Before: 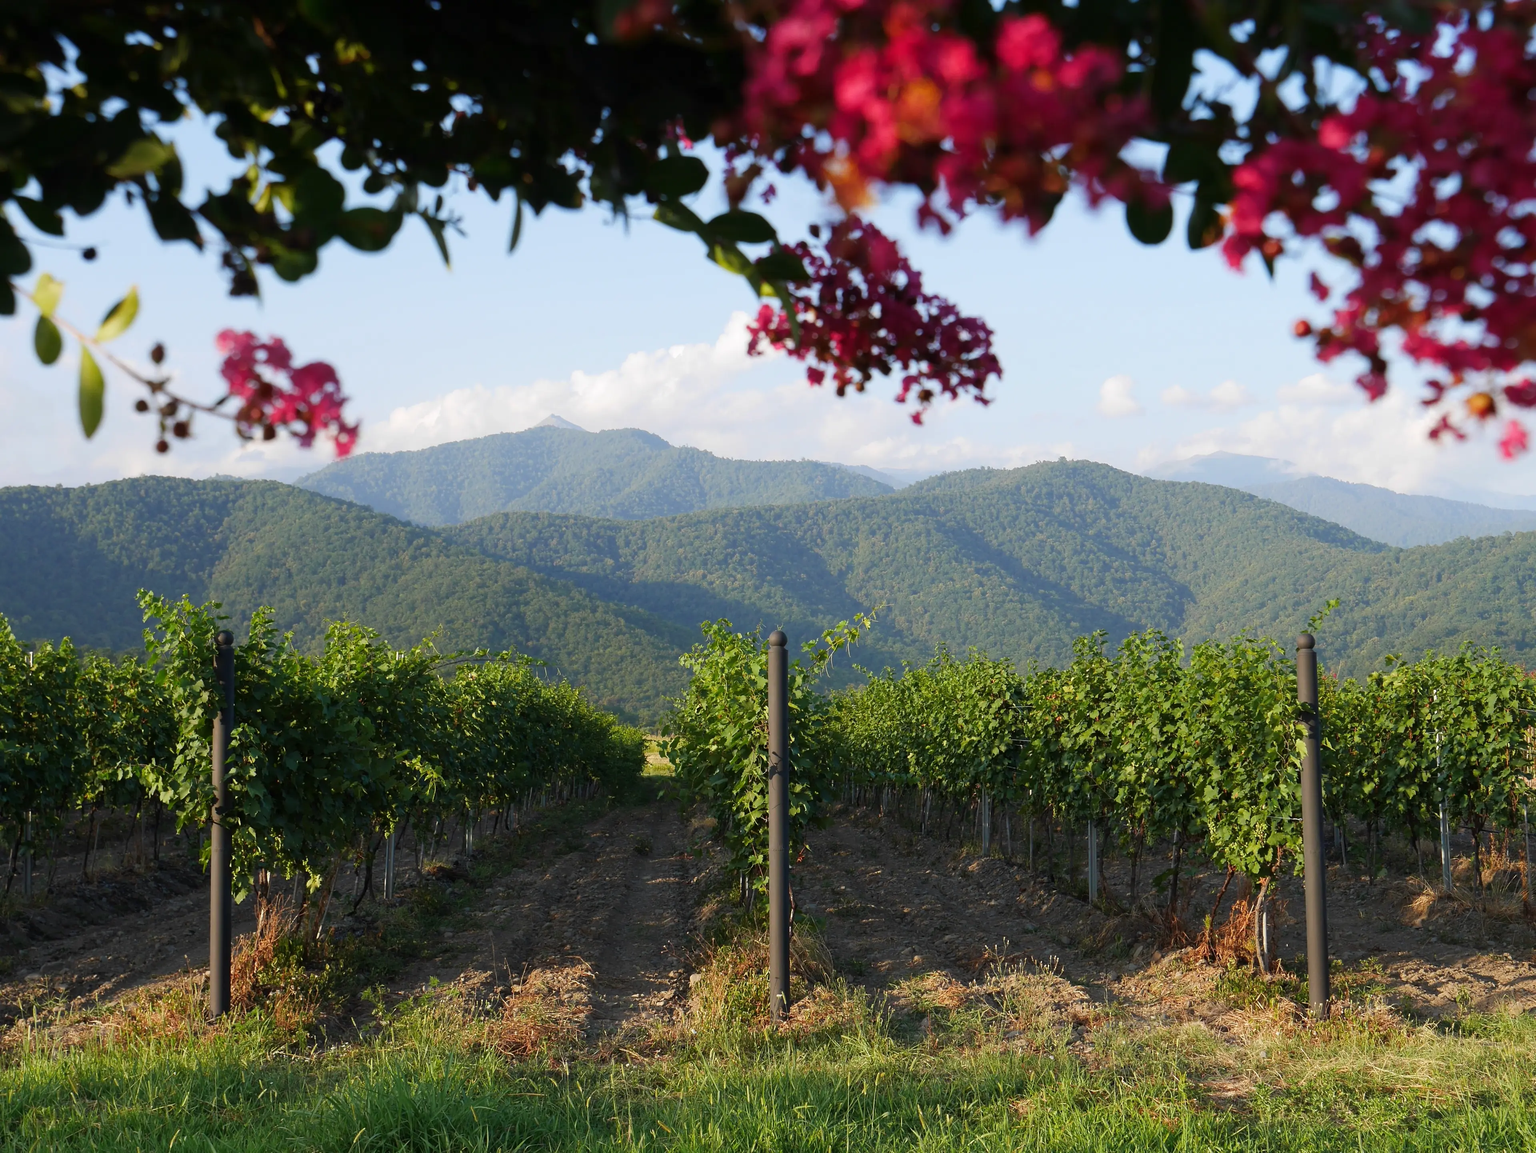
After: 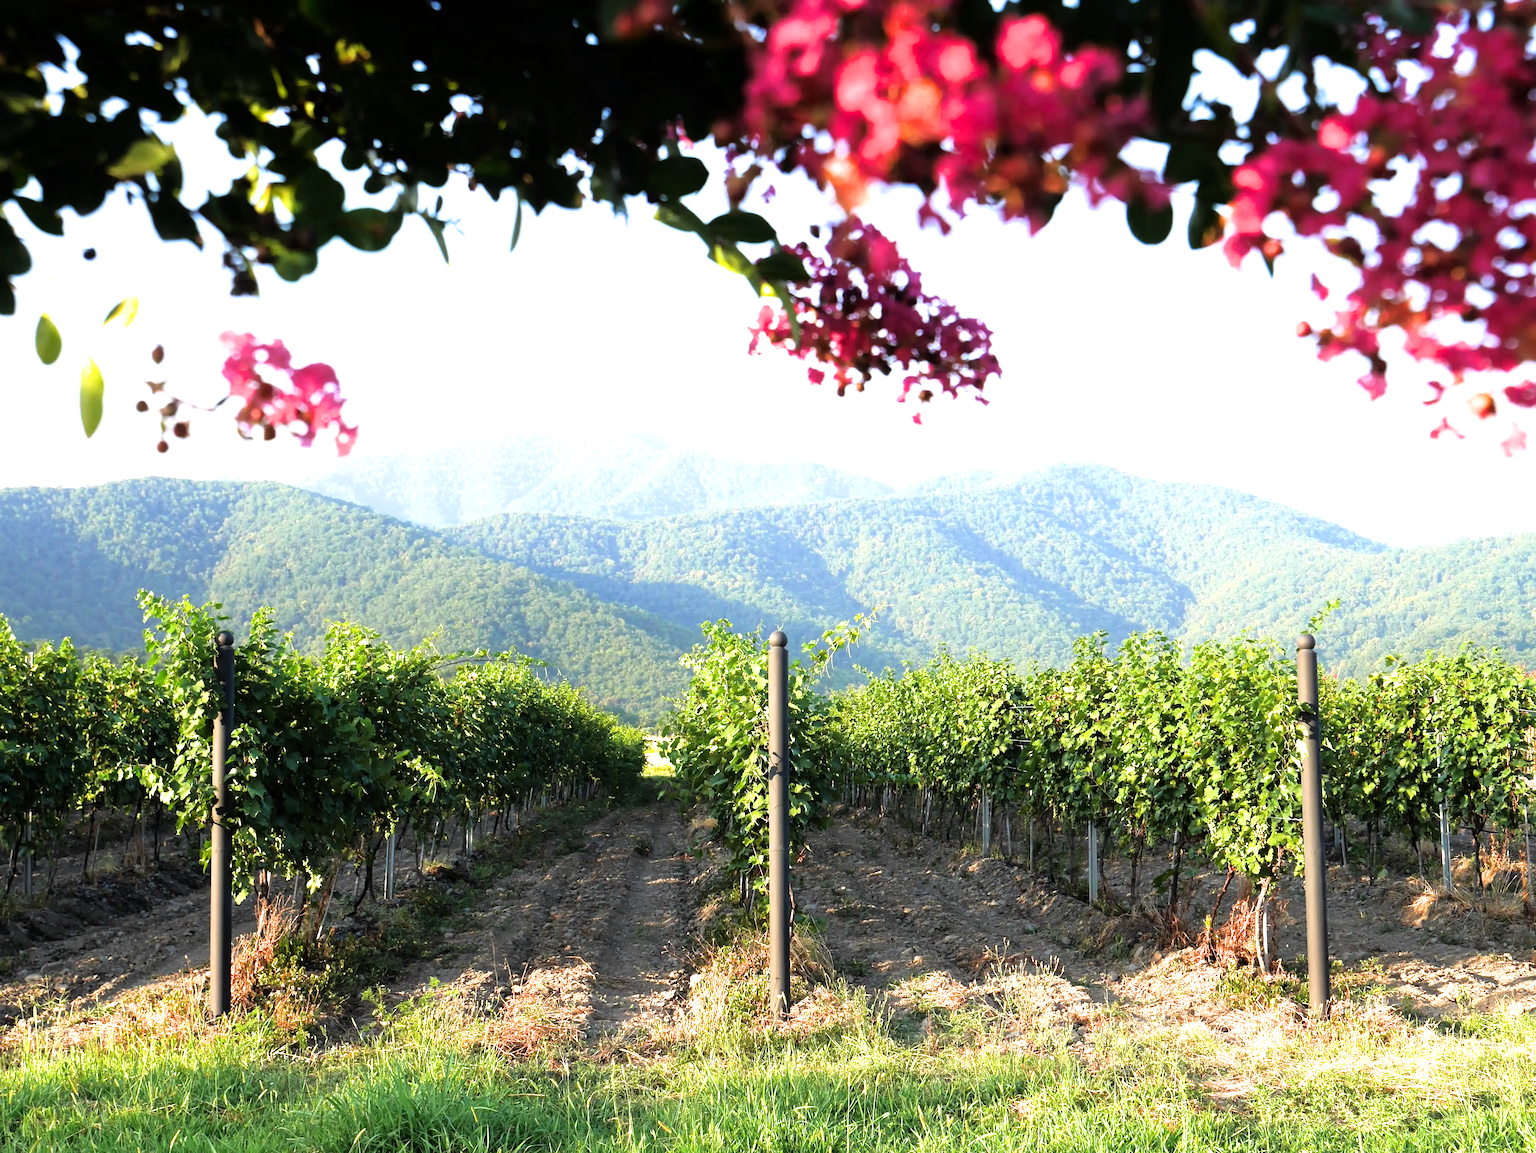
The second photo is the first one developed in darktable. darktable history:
exposure: exposure 1 EV, compensate exposure bias true, compensate highlight preservation false
levels: levels [0, 0.474, 0.947]
tone equalizer: -8 EV -0.718 EV, -7 EV -0.721 EV, -6 EV -0.607 EV, -5 EV -0.408 EV, -3 EV 0.397 EV, -2 EV 0.6 EV, -1 EV 0.686 EV, +0 EV 0.768 EV
filmic rgb: black relative exposure -9.38 EV, white relative exposure 3.02 EV, hardness 6.08
